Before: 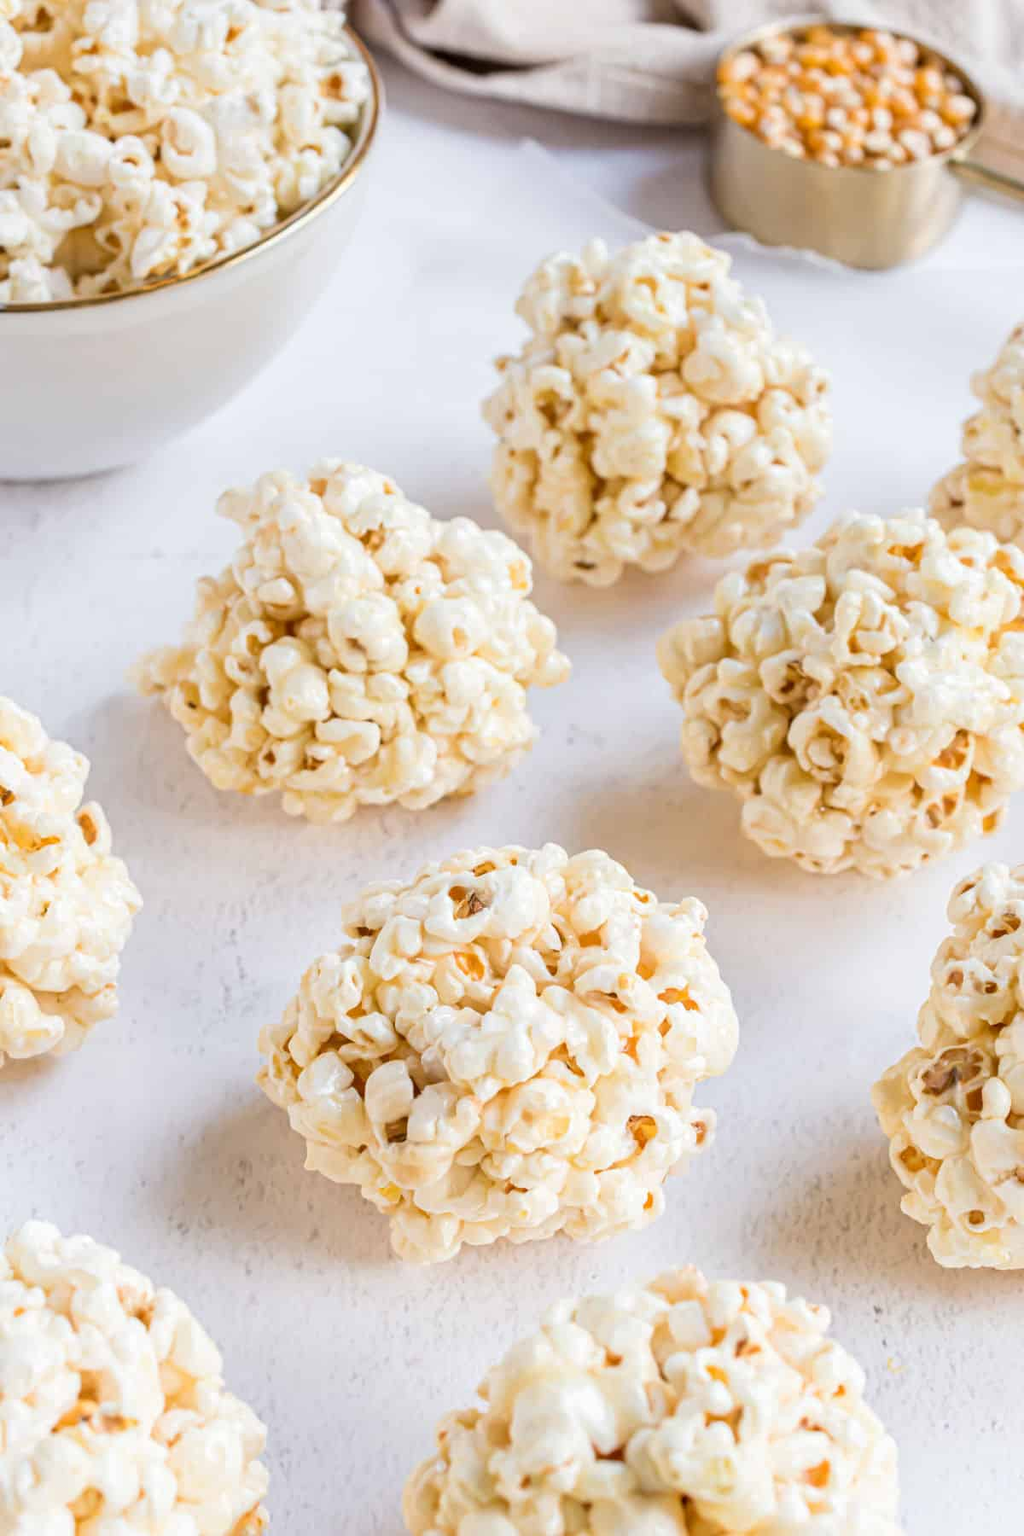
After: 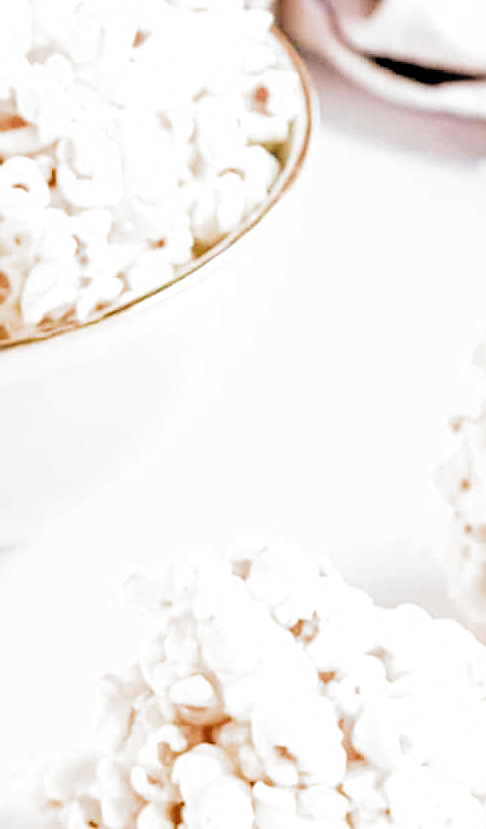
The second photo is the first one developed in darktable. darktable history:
sharpen: on, module defaults
velvia: on, module defaults
filmic rgb: black relative exposure -3.3 EV, white relative exposure 3.46 EV, hardness 2.36, contrast 1.104, add noise in highlights 0.002, color science v3 (2019), use custom middle-gray values true, contrast in highlights soft
exposure: black level correction 0, exposure 1.502 EV, compensate exposure bias true, compensate highlight preservation false
crop and rotate: left 11.046%, top 0.118%, right 48.374%, bottom 53.798%
